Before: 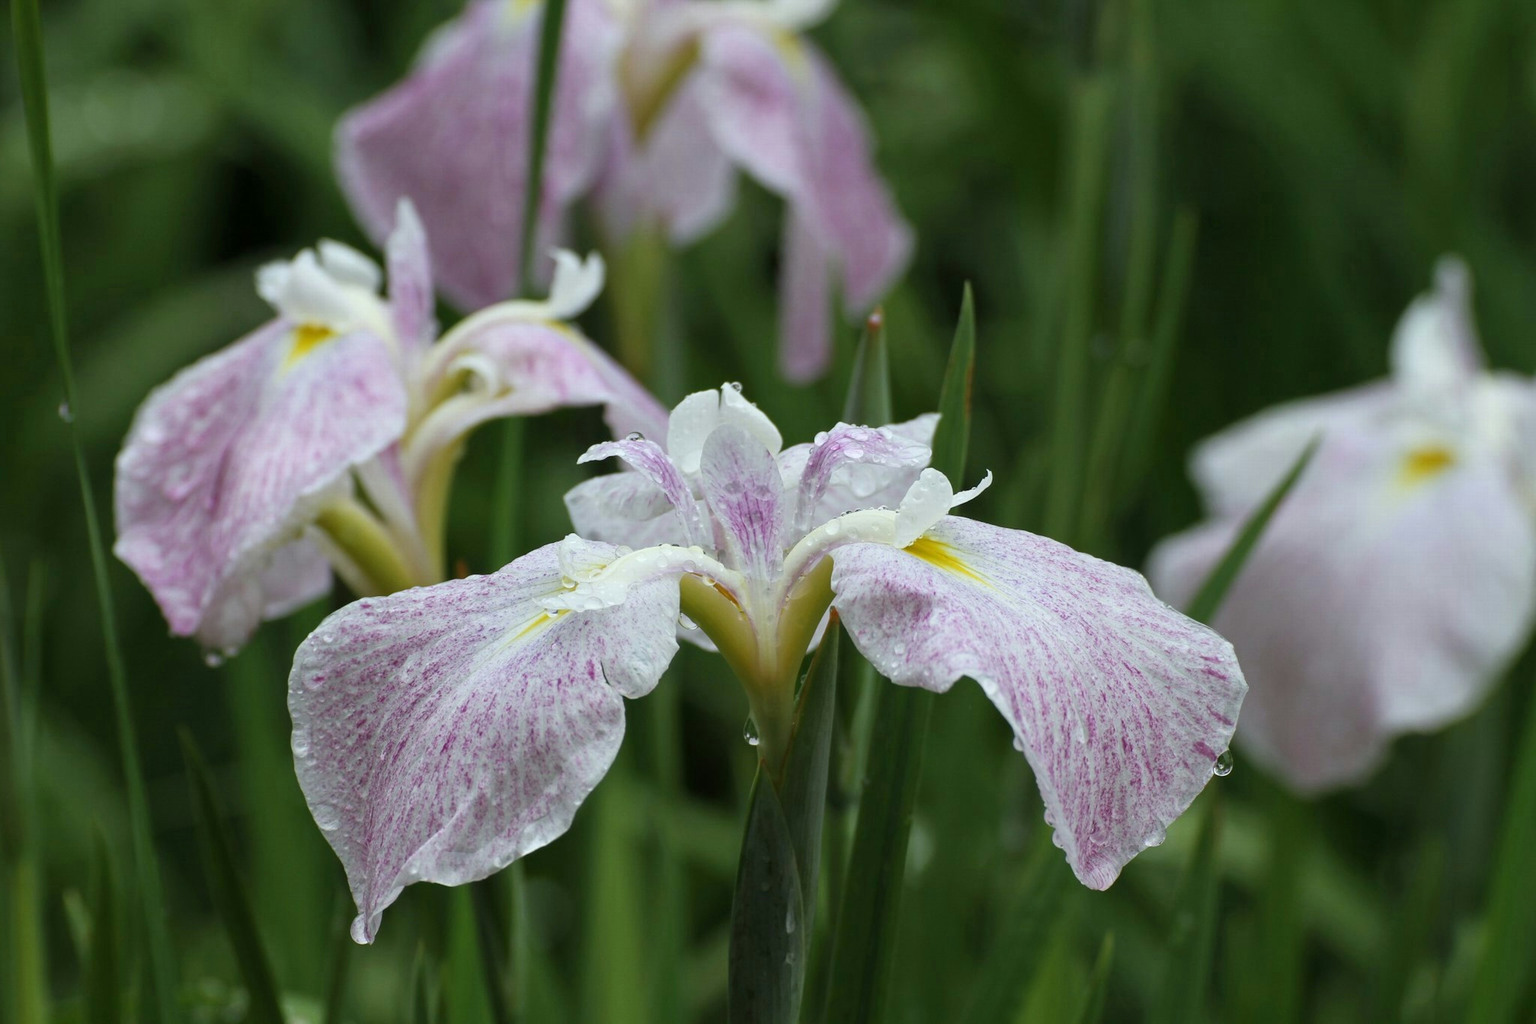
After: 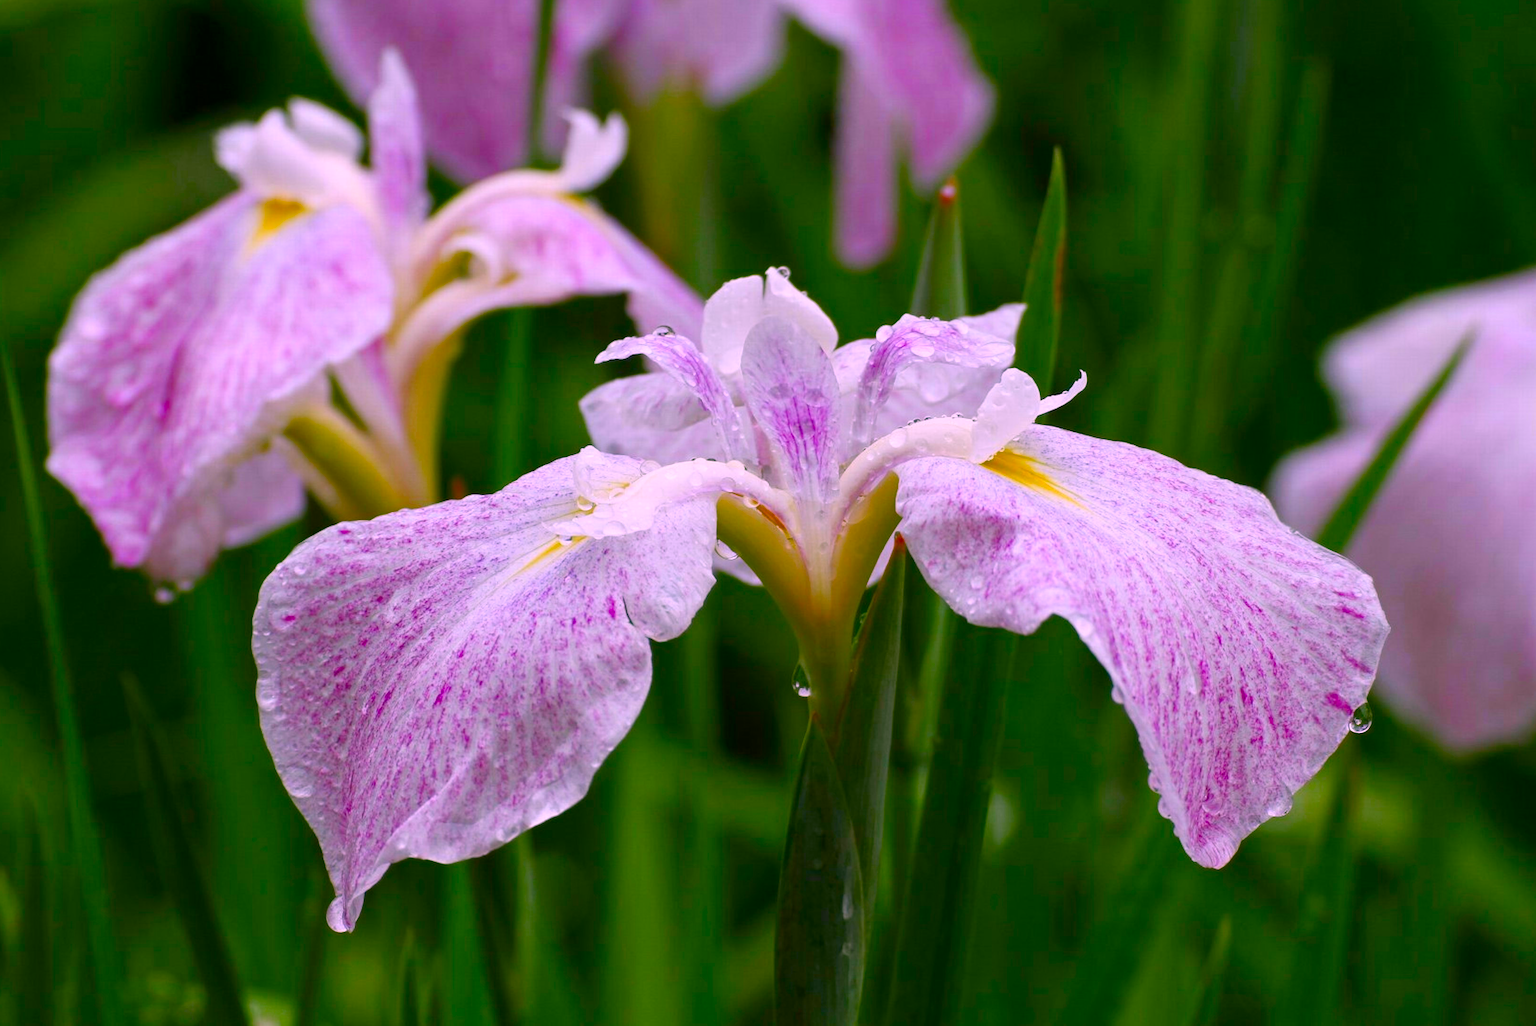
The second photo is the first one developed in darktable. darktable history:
crop and rotate: left 4.905%, top 15.364%, right 10.673%
color correction: highlights a* 19.25, highlights b* -11.68, saturation 1.68
color balance rgb: power › hue 308.44°, linear chroma grading › global chroma 15.466%, perceptual saturation grading › global saturation 20%, perceptual saturation grading › highlights -49.154%, perceptual saturation grading › shadows 24.182%
